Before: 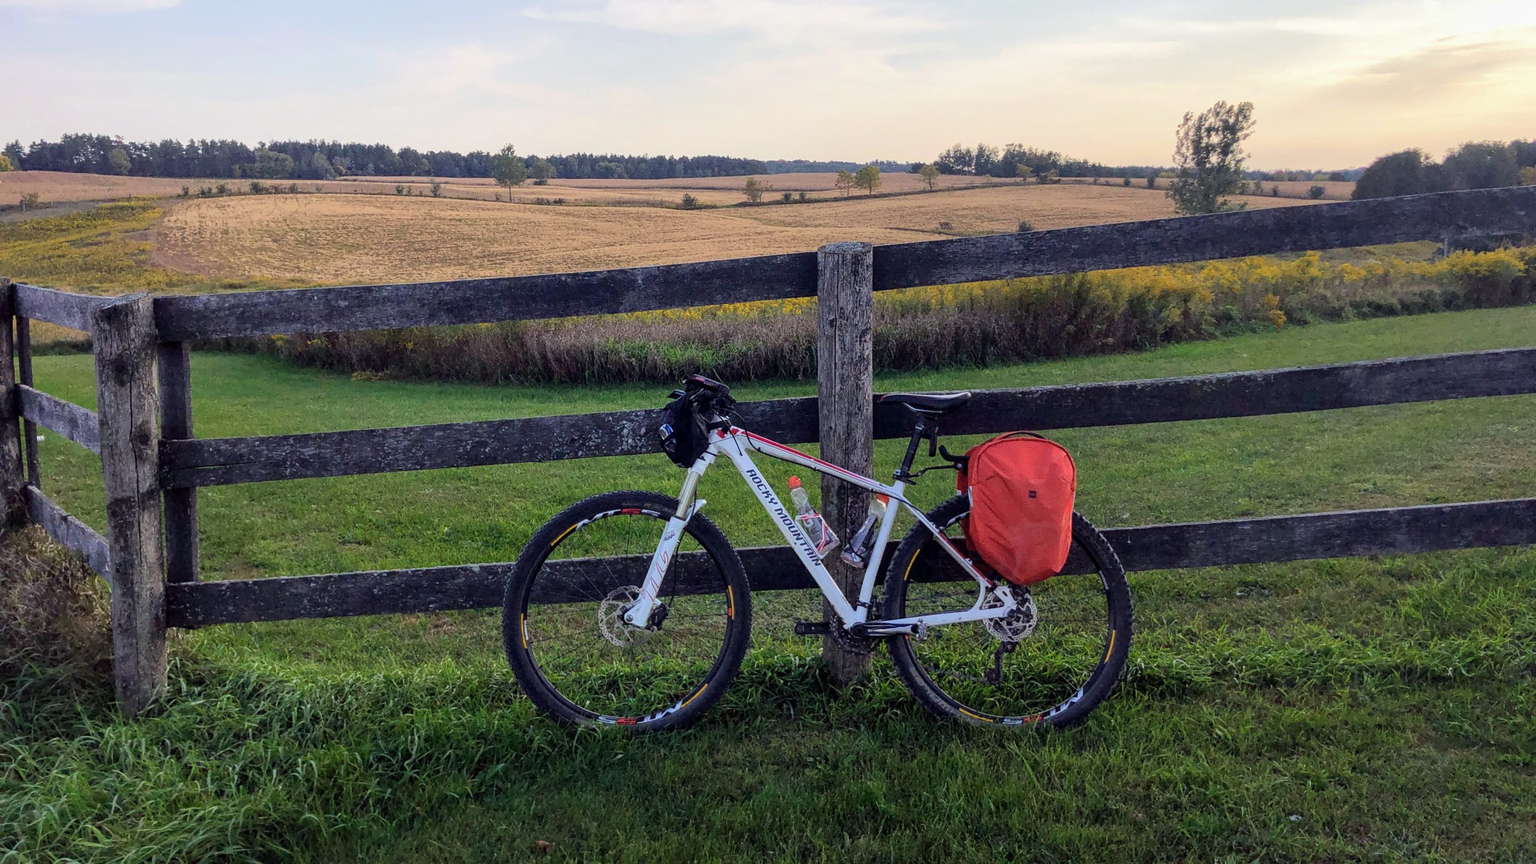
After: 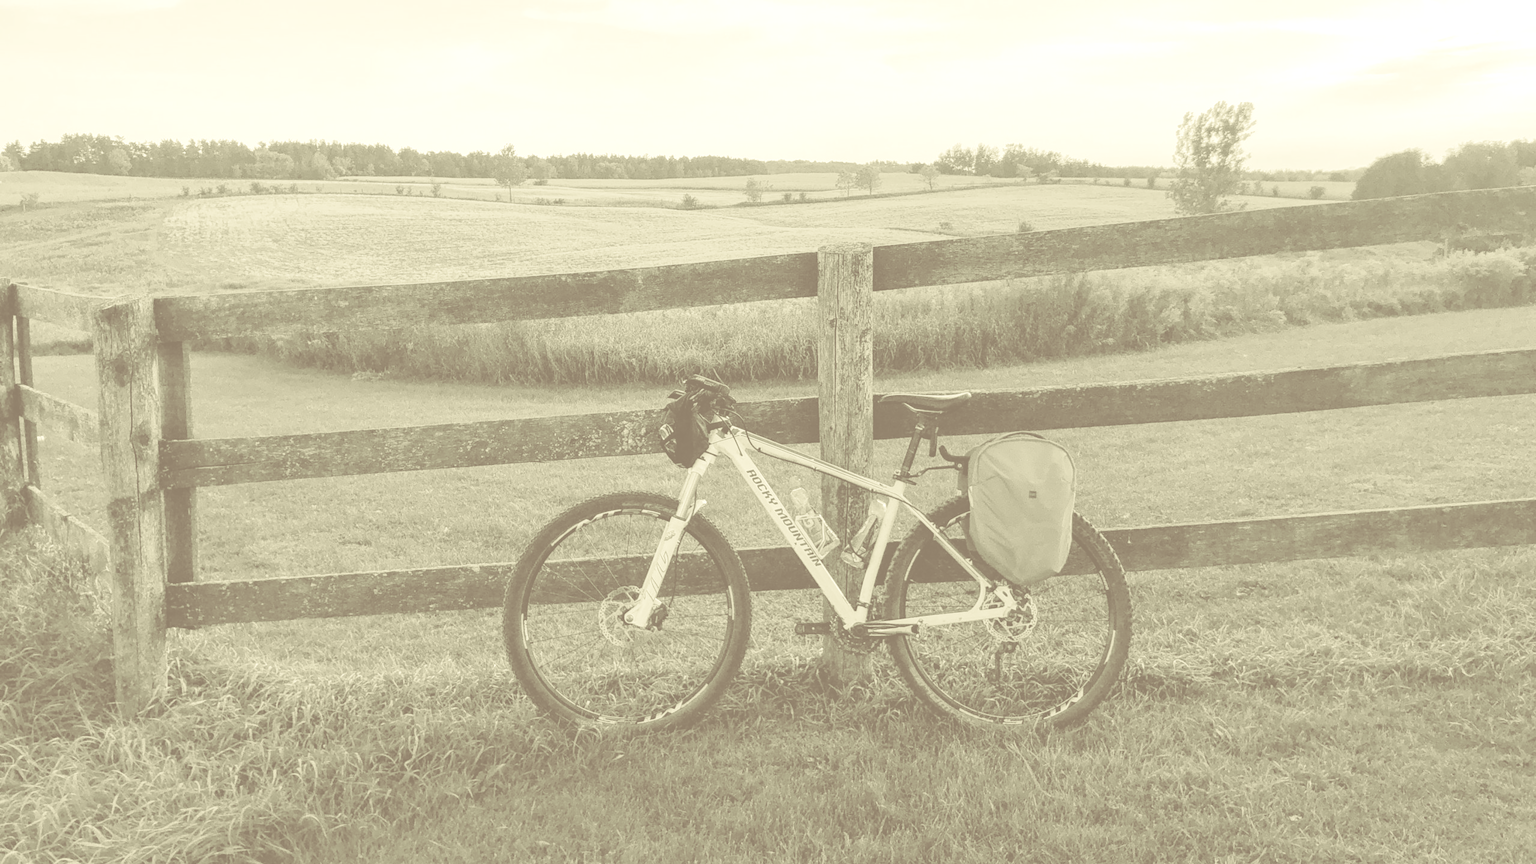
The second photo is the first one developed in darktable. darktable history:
colorize: hue 43.2°, saturation 40%, version 1
color balance rgb: perceptual saturation grading › global saturation 25%, perceptual brilliance grading › mid-tones 10%, perceptual brilliance grading › shadows 15%, global vibrance 20%
split-toning: shadows › saturation 0.24, highlights › hue 54°, highlights › saturation 0.24
